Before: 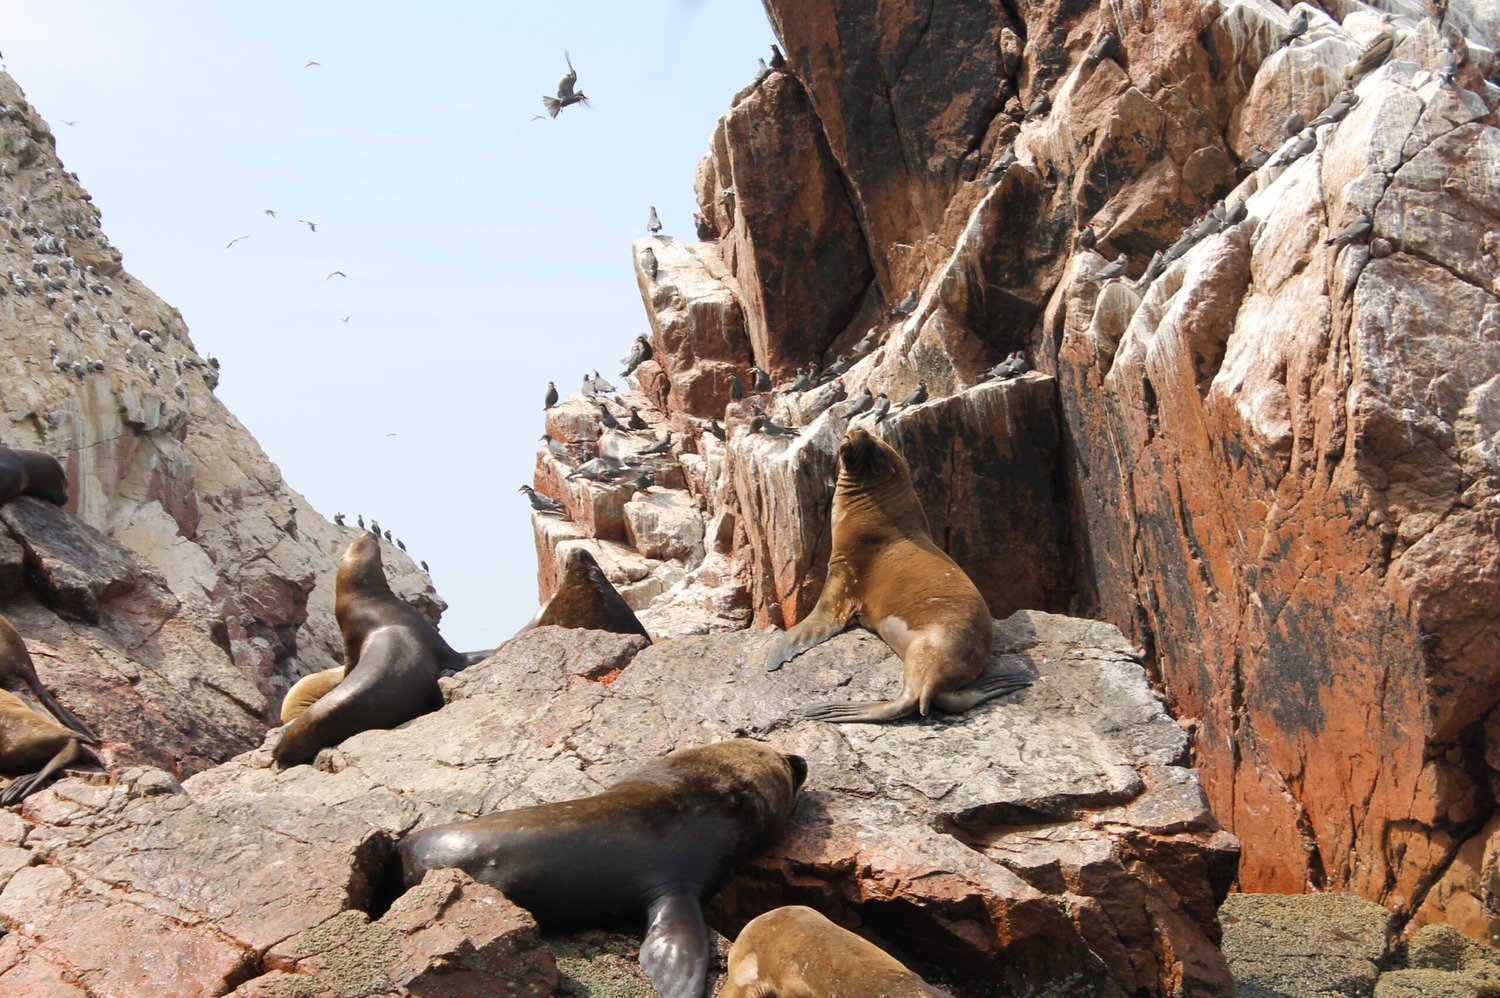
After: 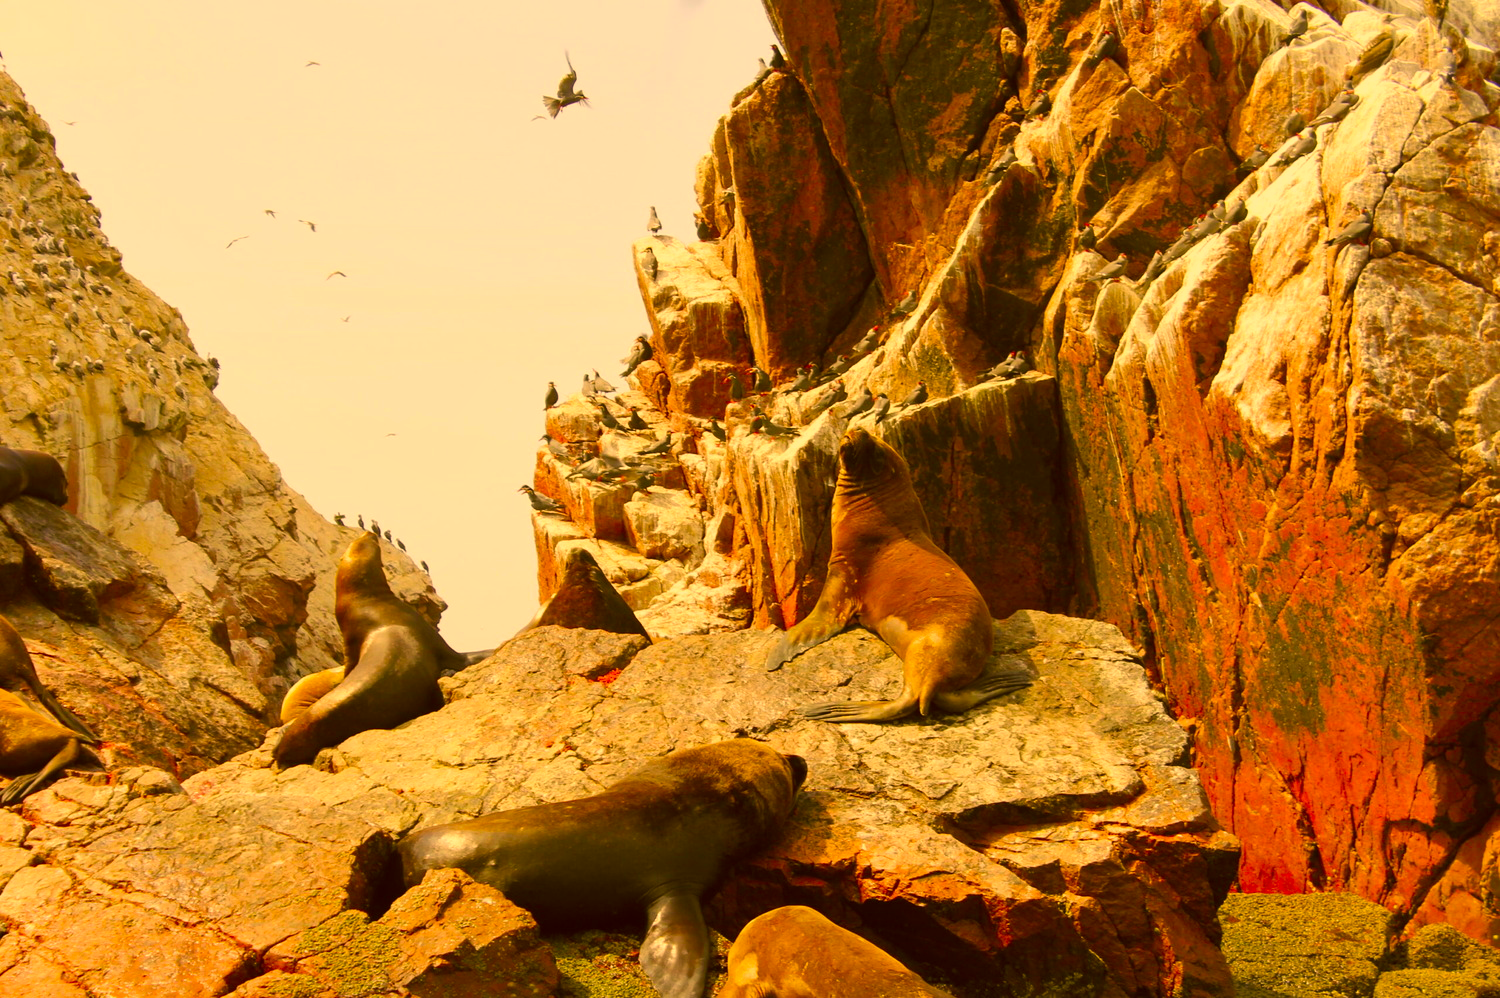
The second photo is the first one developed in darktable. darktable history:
tone equalizer: -7 EV 0.18 EV, -6 EV 0.12 EV, -5 EV 0.08 EV, -4 EV 0.04 EV, -2 EV -0.02 EV, -1 EV -0.04 EV, +0 EV -0.06 EV, luminance estimator HSV value / RGB max
color correction: highlights a* 10.44, highlights b* 30.04, shadows a* 2.73, shadows b* 17.51, saturation 1.72
